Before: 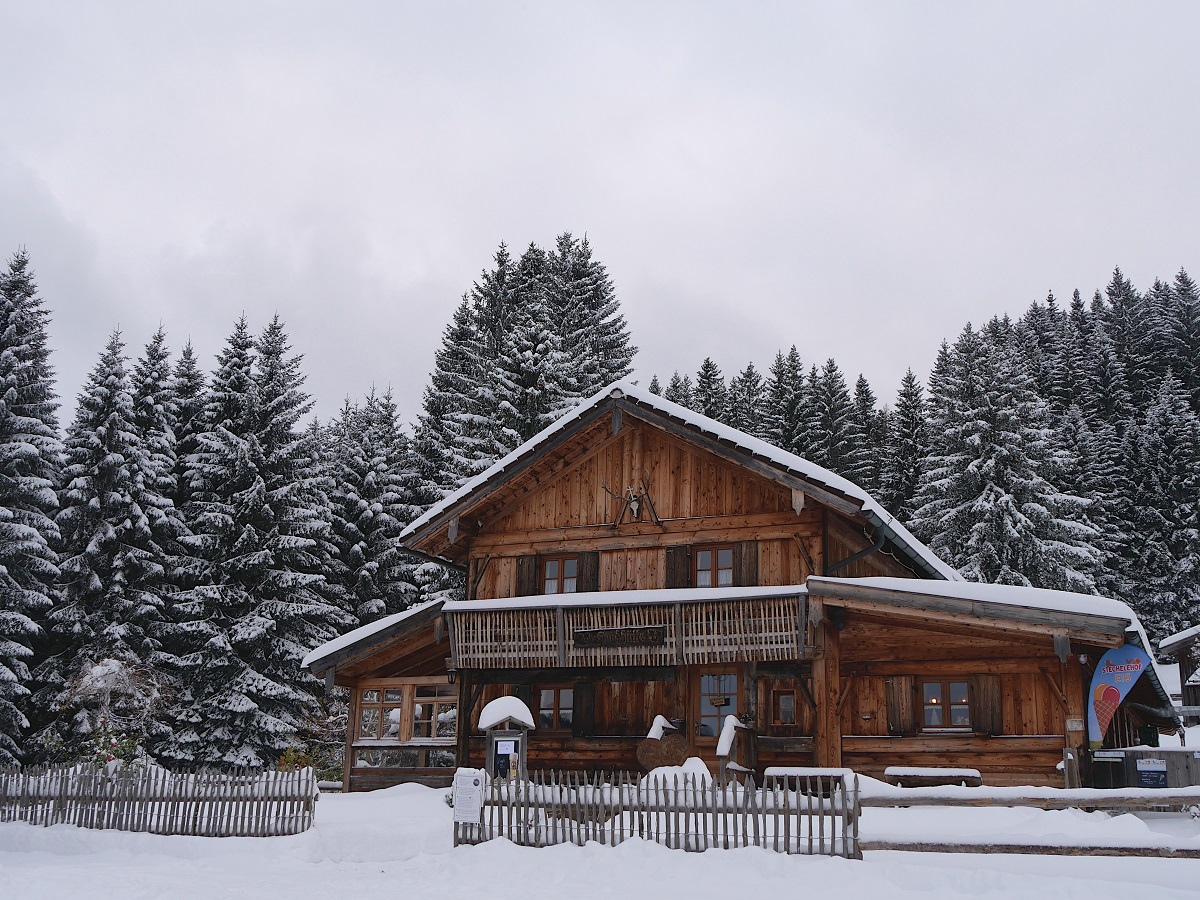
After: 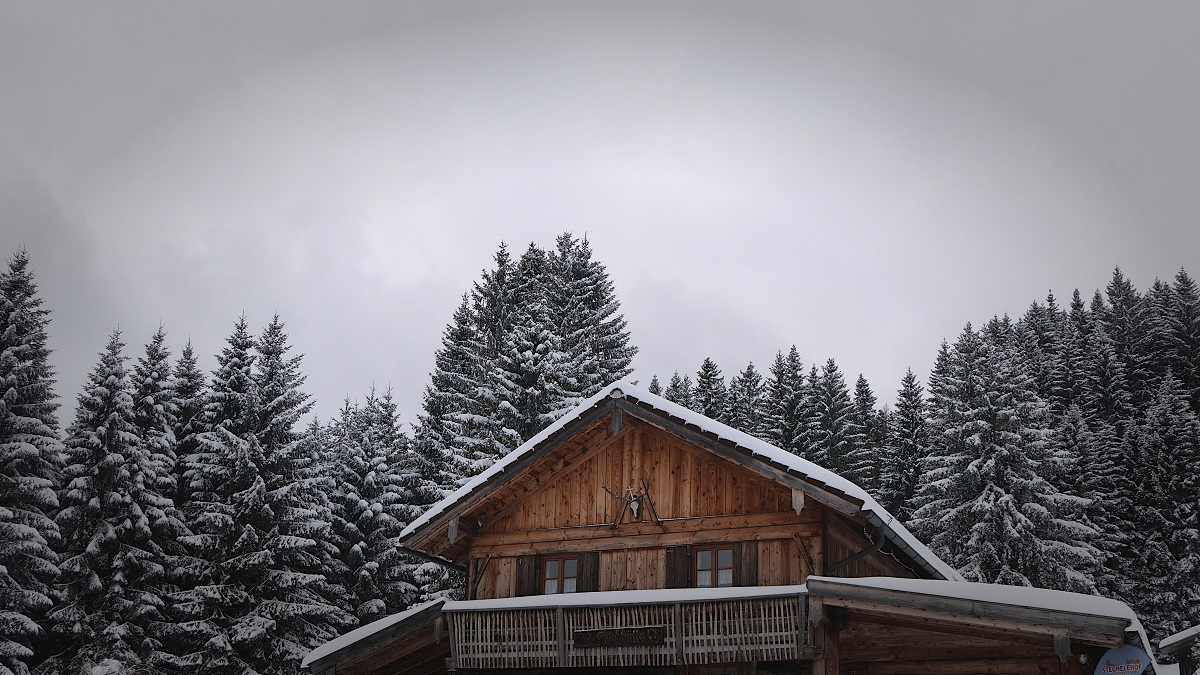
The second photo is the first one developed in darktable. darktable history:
crop: bottom 24.988%
vignetting: fall-off start 48.41%, automatic ratio true, width/height ratio 1.29, unbound false
